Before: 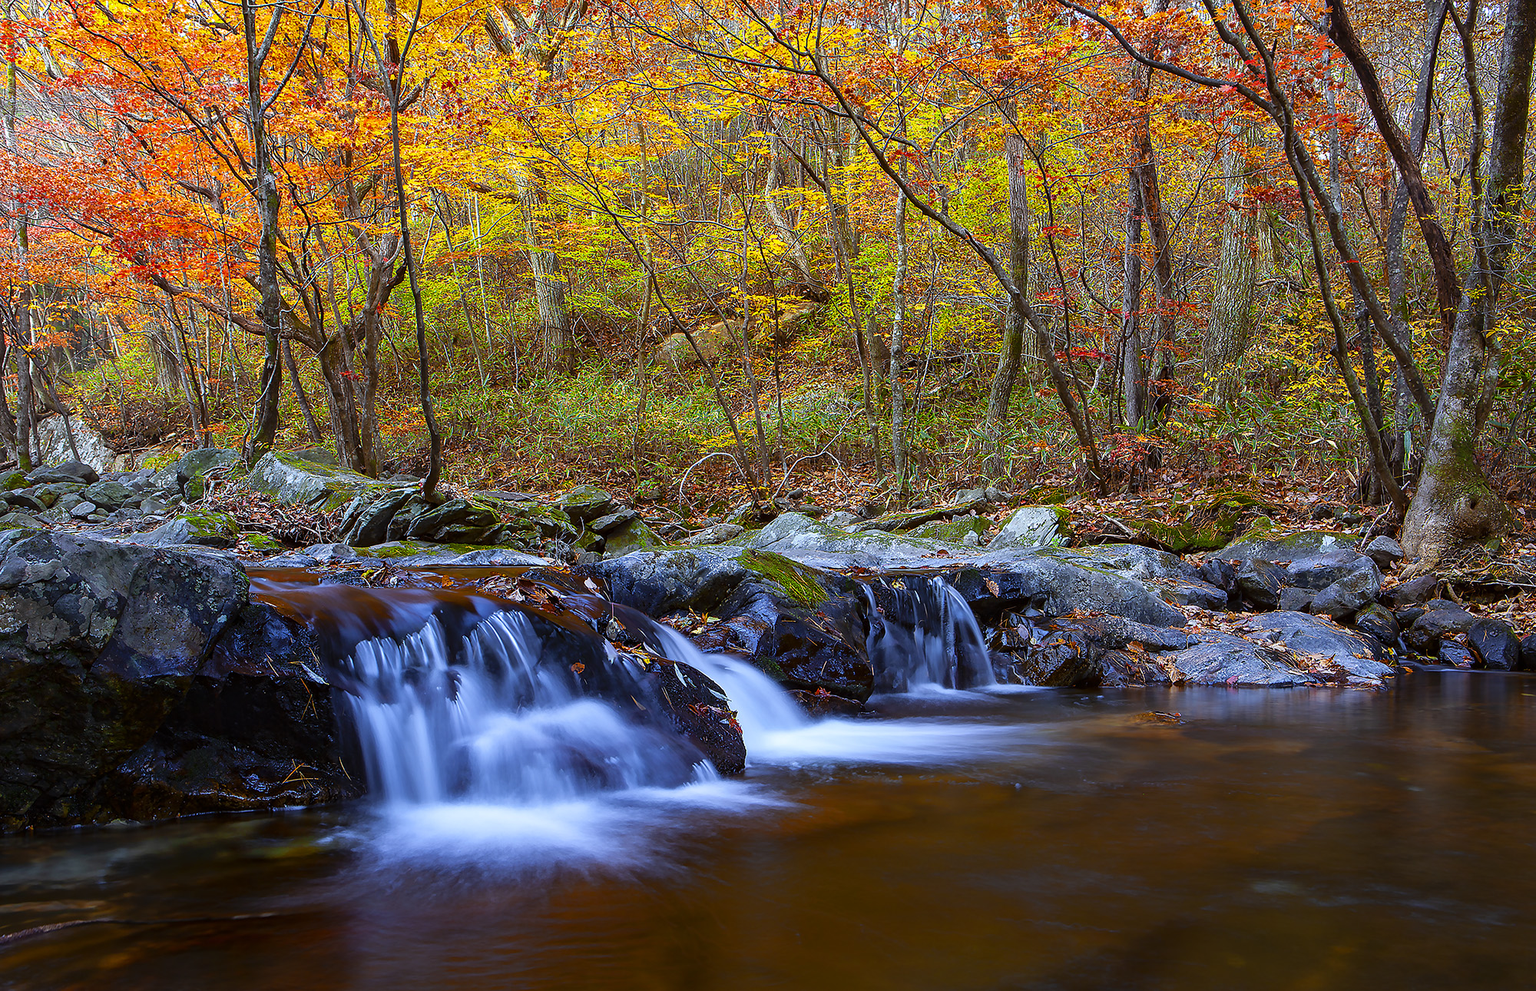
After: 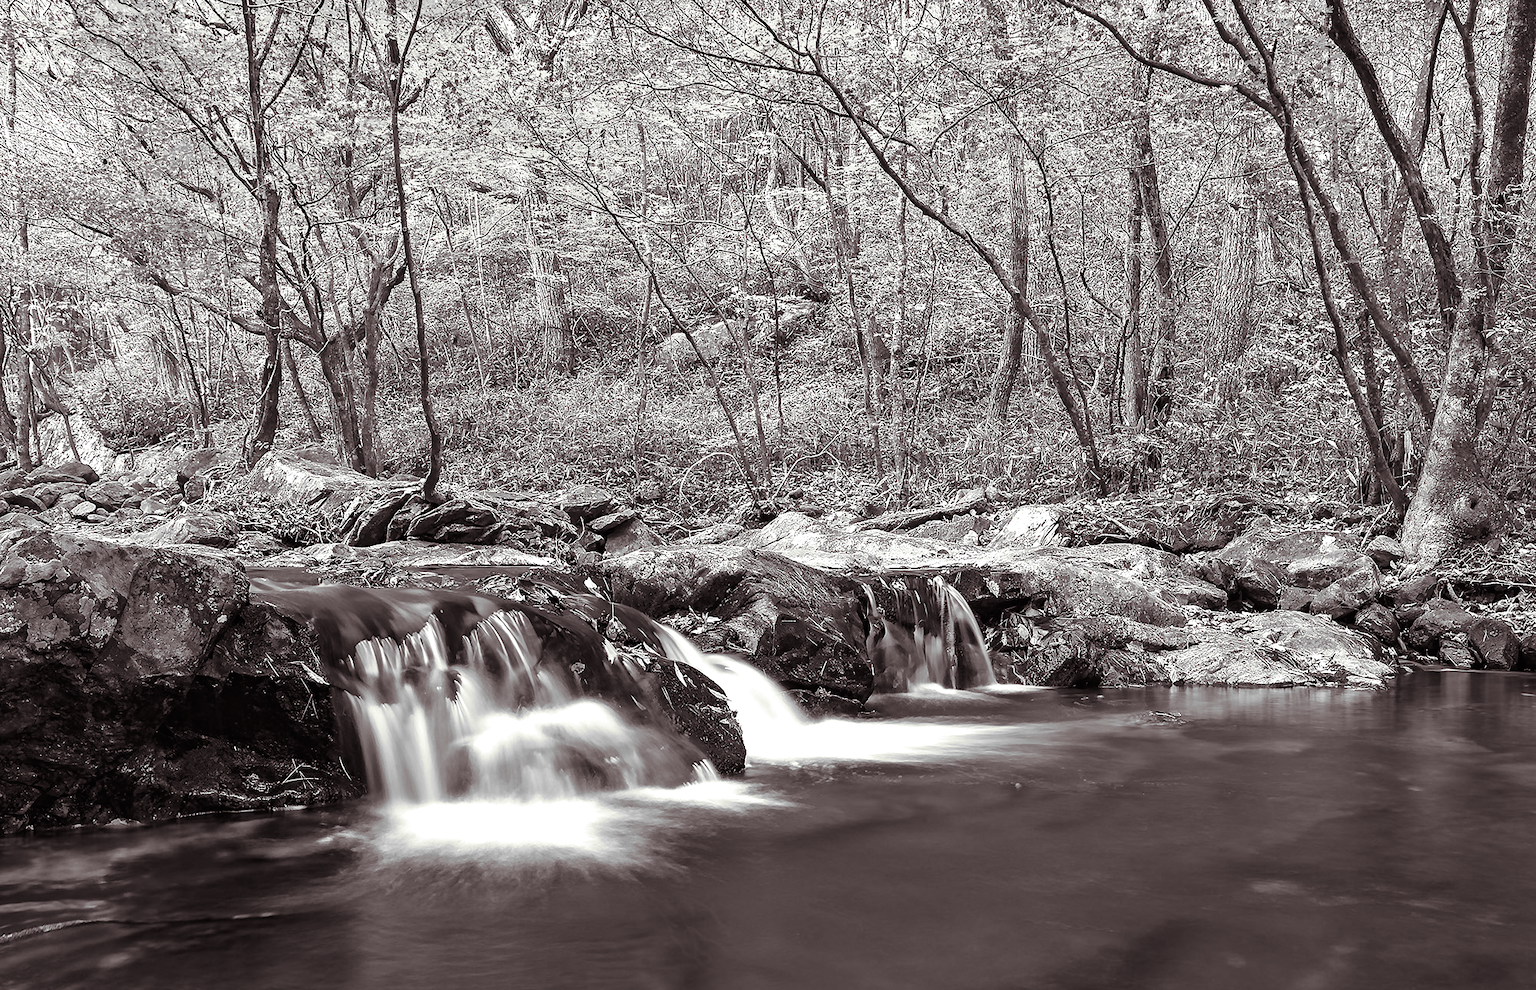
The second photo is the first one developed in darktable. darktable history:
exposure: black level correction 0, exposure 1.3 EV, compensate highlight preservation false
monochrome: size 1
split-toning: shadows › saturation 0.2
shadows and highlights: shadows 35, highlights -35, soften with gaussian
